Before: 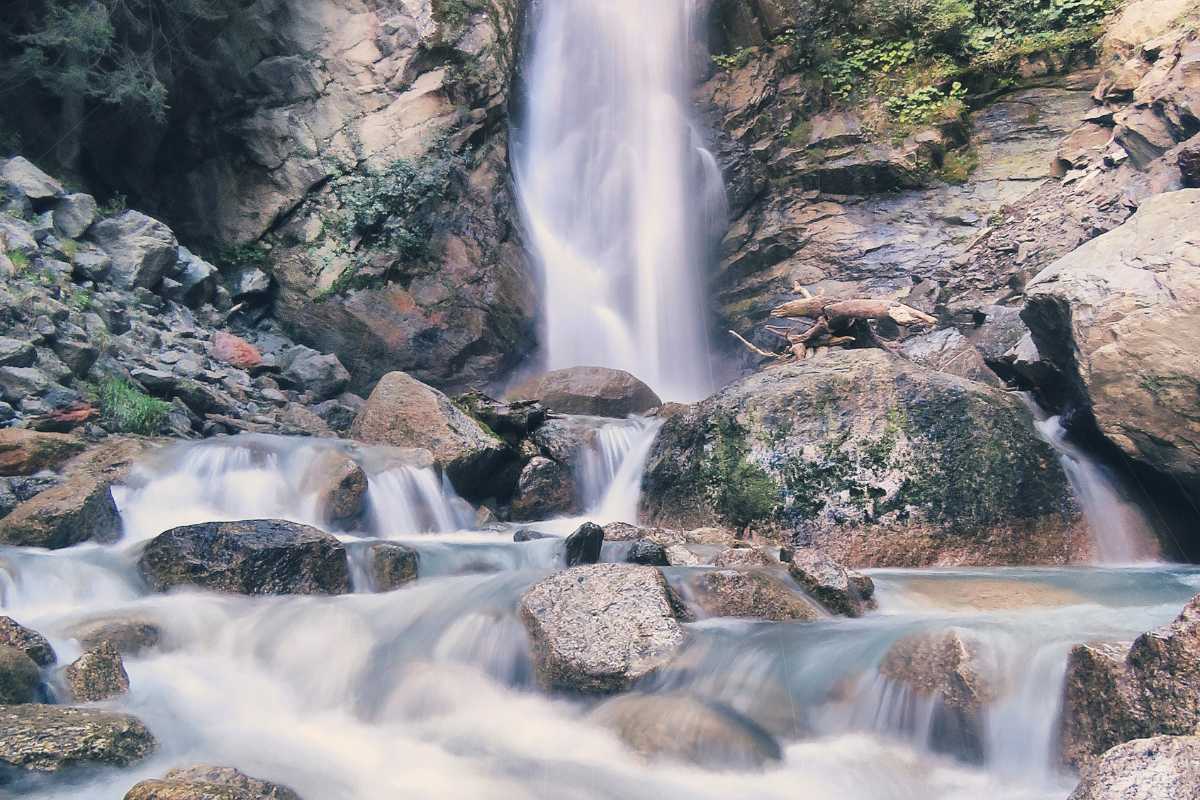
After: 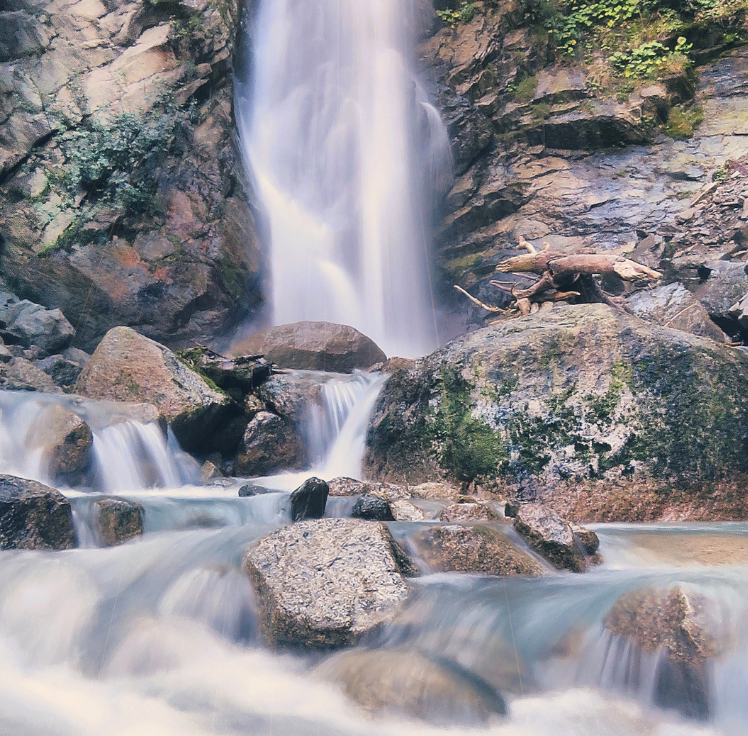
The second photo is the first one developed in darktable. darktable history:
color contrast: green-magenta contrast 1.1, blue-yellow contrast 1.1, unbound 0
crop and rotate: left 22.918%, top 5.629%, right 14.711%, bottom 2.247%
